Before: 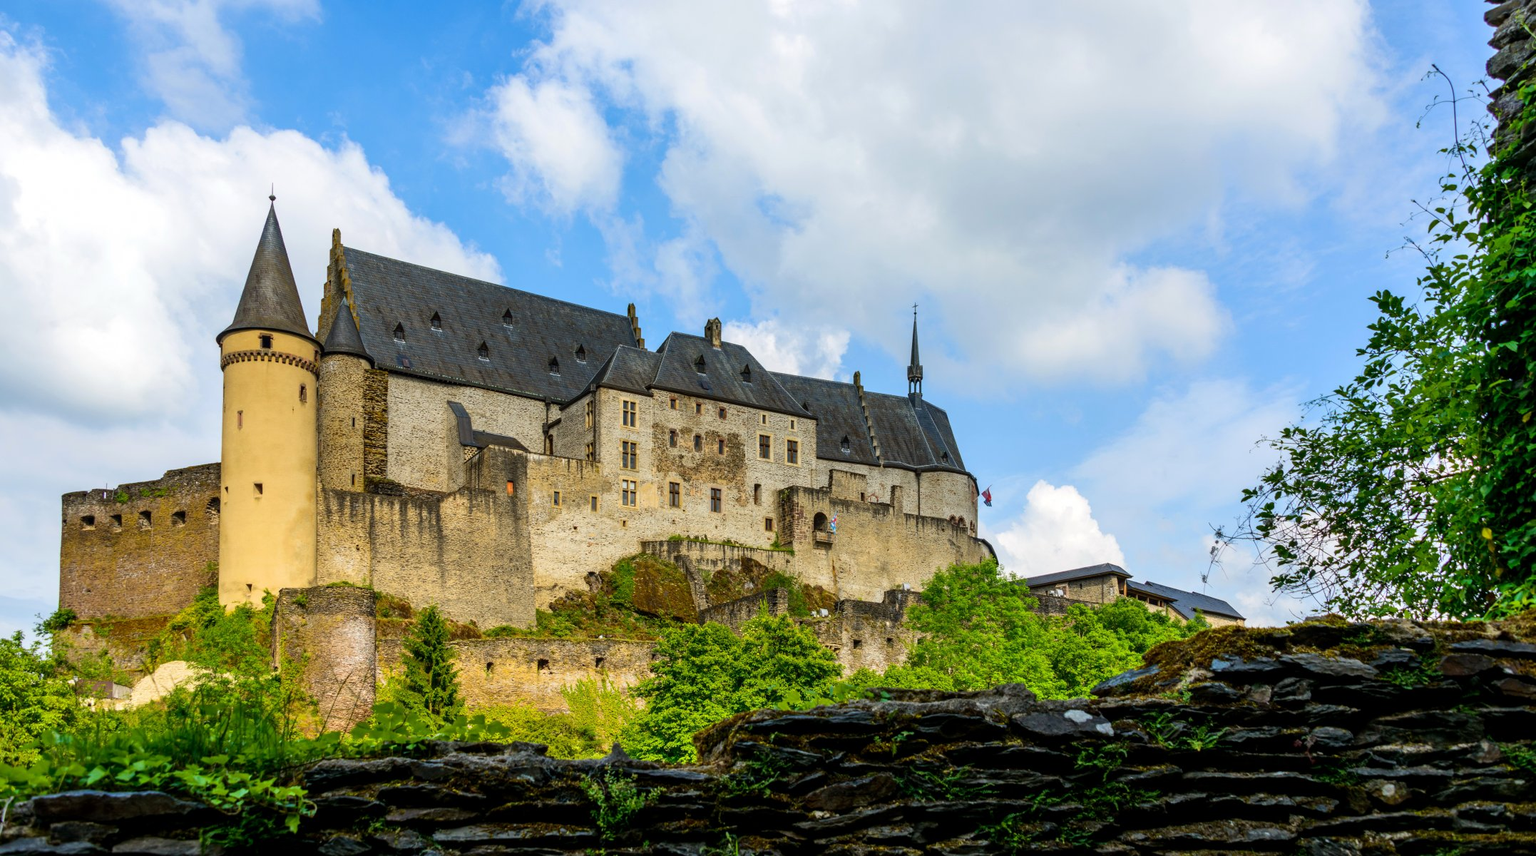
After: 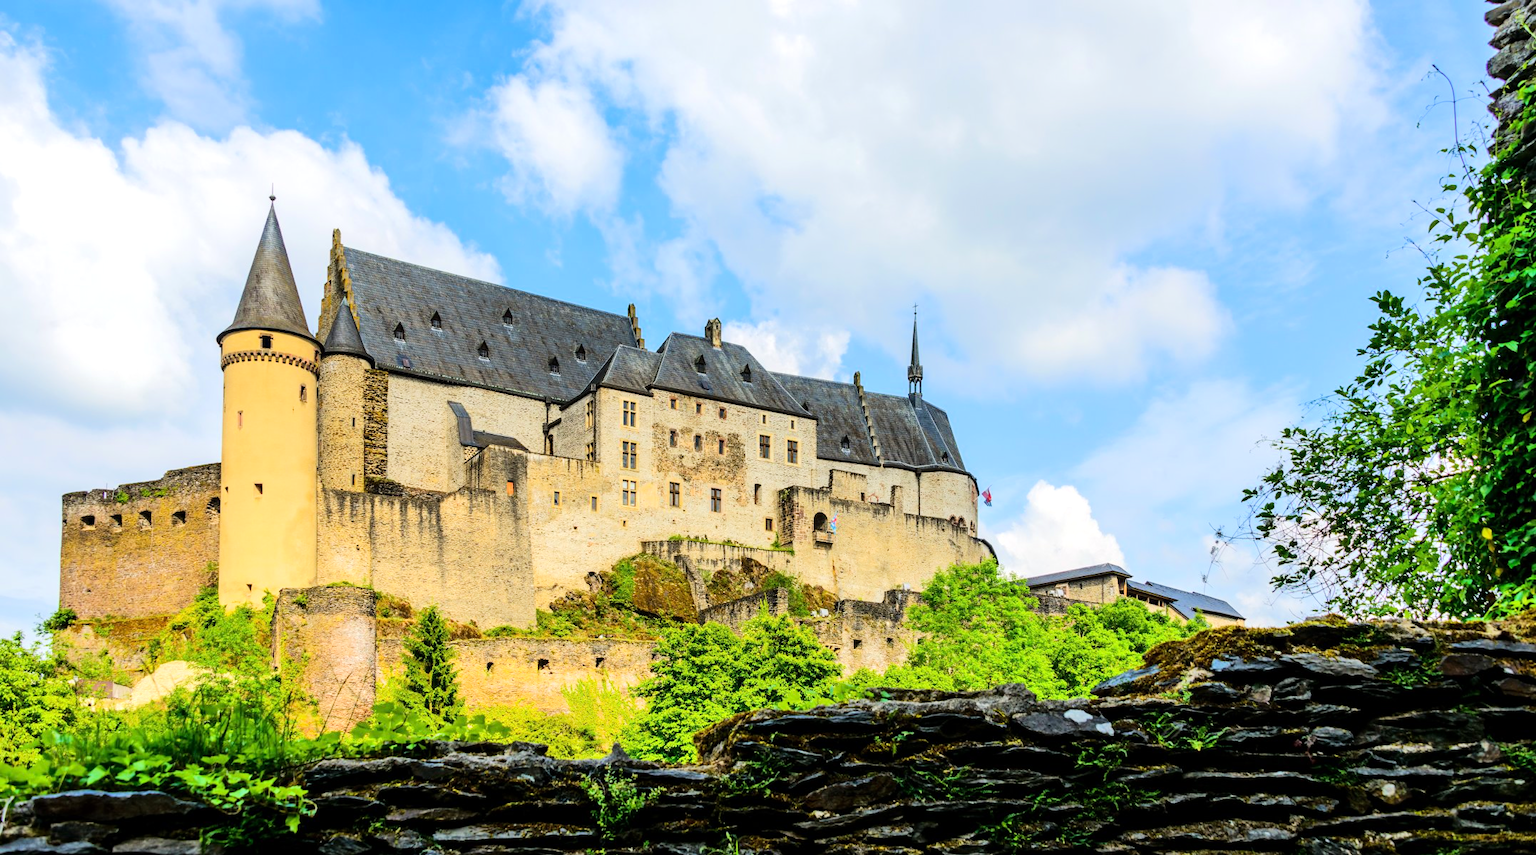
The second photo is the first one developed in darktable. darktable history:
tone equalizer: -7 EV 0.151 EV, -6 EV 0.626 EV, -5 EV 1.15 EV, -4 EV 1.32 EV, -3 EV 1.18 EV, -2 EV 0.6 EV, -1 EV 0.156 EV, edges refinement/feathering 500, mask exposure compensation -1.57 EV, preserve details no
